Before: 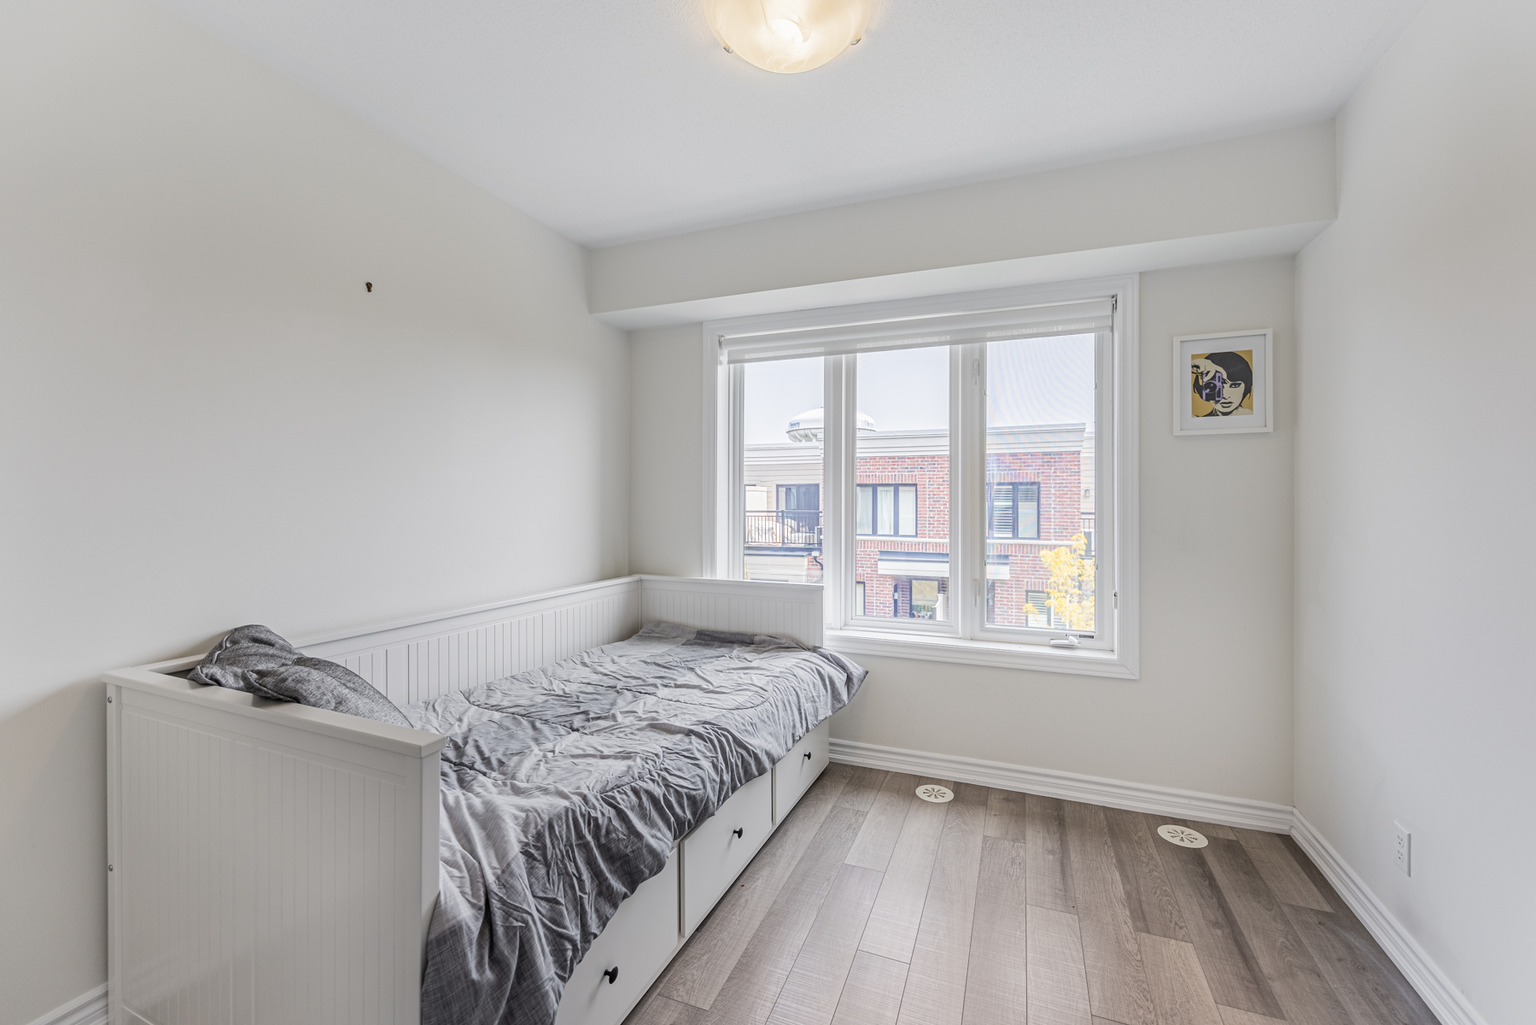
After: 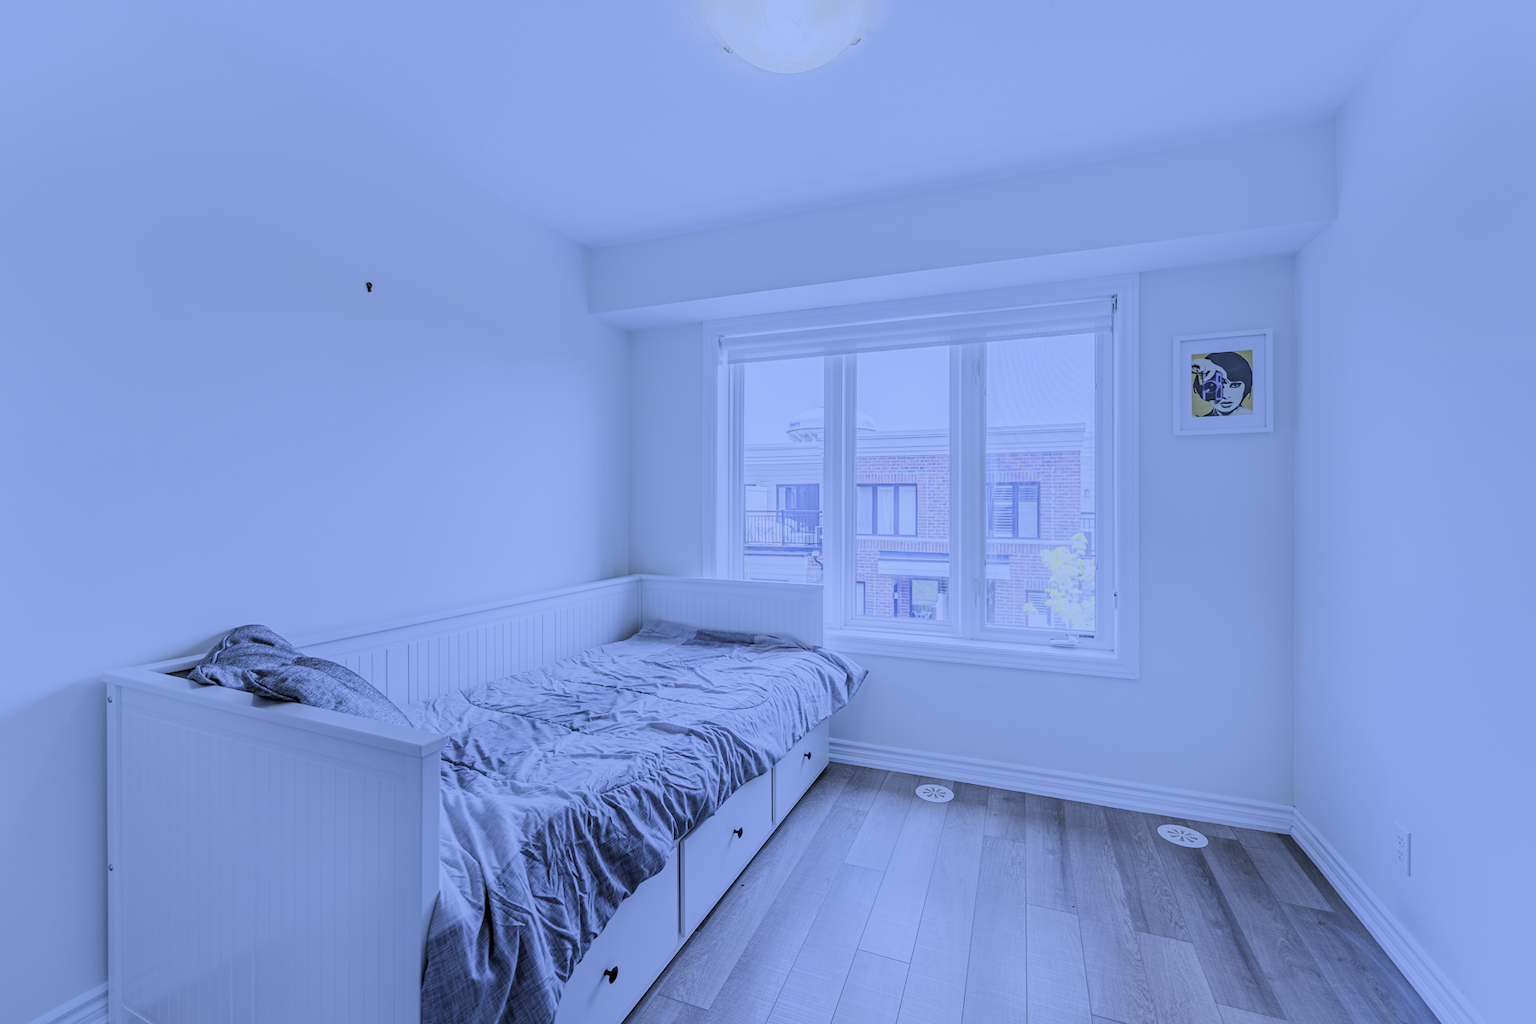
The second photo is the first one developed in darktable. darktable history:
white balance: red 0.766, blue 1.537
filmic rgb: black relative exposure -7.65 EV, white relative exposure 4.56 EV, hardness 3.61
